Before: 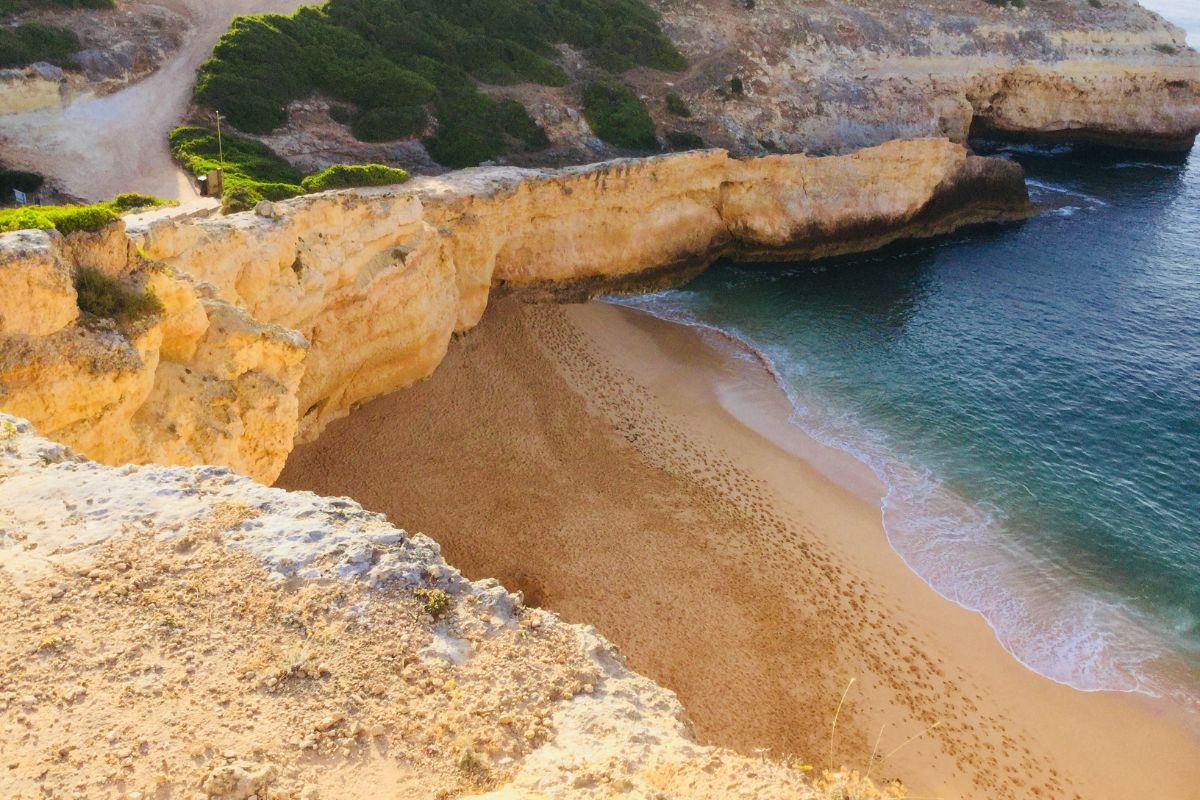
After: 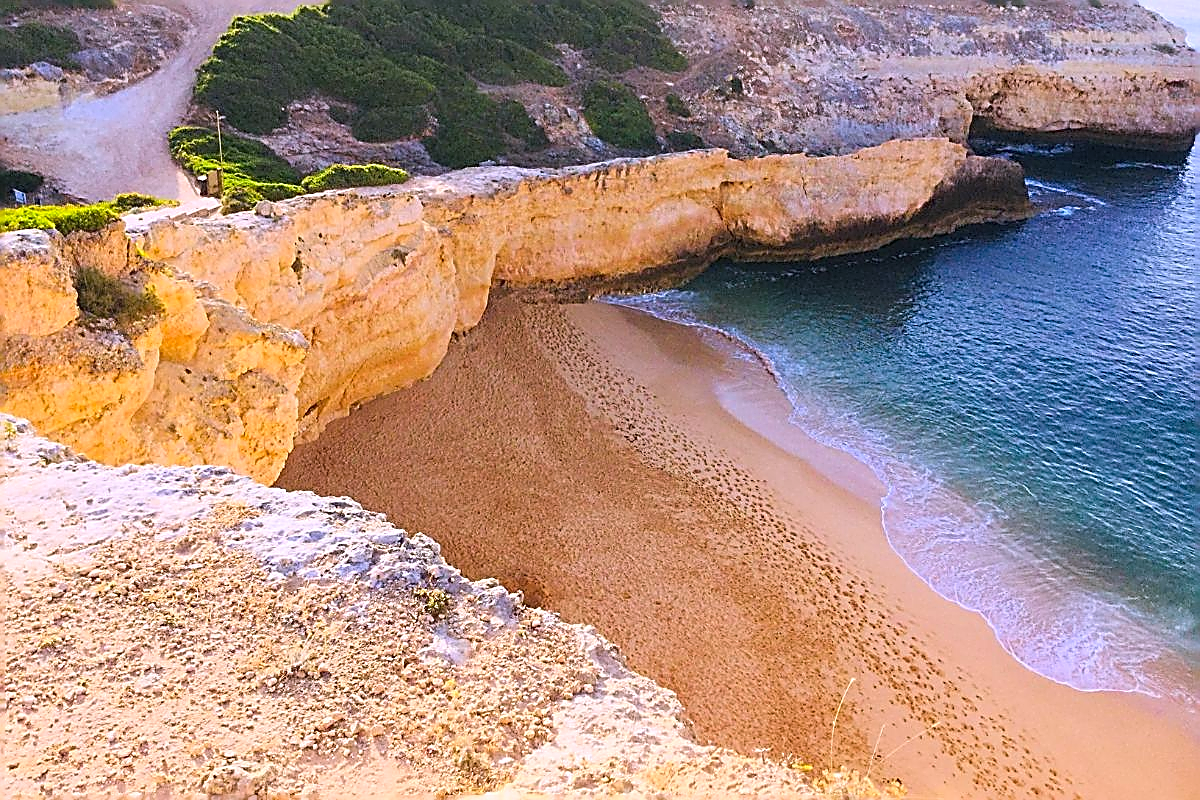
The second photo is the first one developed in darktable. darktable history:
white balance: red 1.042, blue 1.17
sharpen: amount 1.861
contrast brightness saturation: contrast 0.07, brightness 0.08, saturation 0.18
